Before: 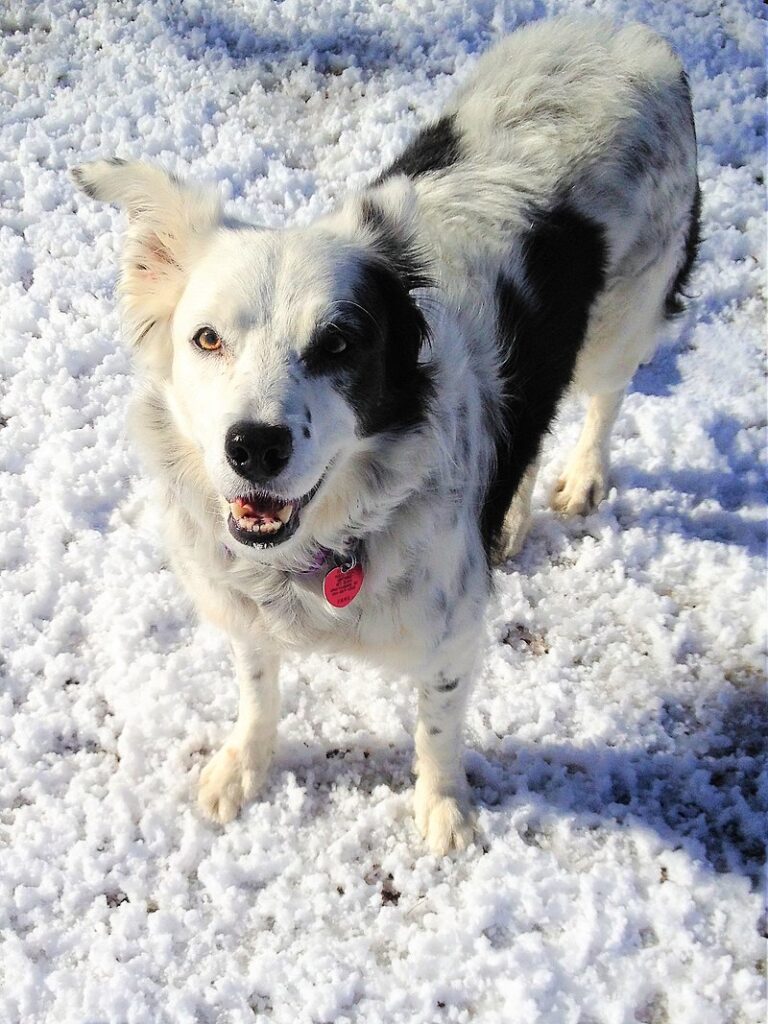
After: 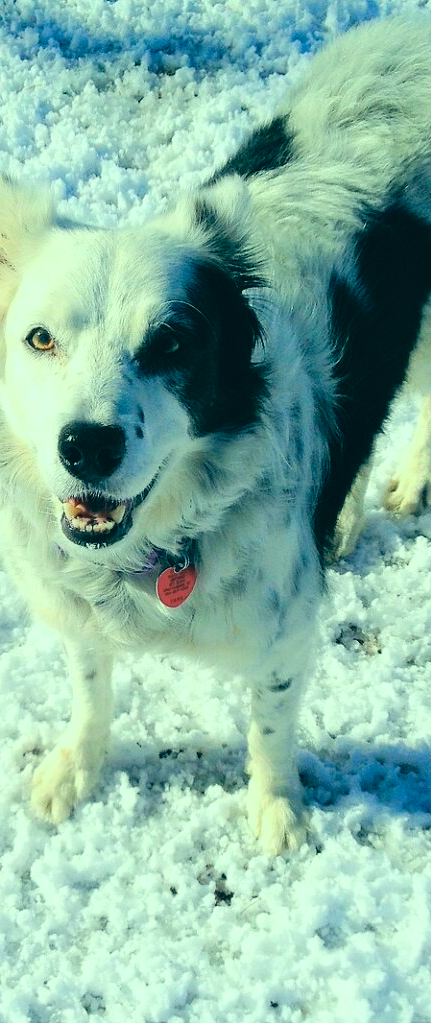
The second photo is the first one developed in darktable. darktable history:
contrast brightness saturation: contrast 0.101, brightness 0.037, saturation 0.094
crop: left 21.785%, right 22.053%, bottom 0.01%
color correction: highlights a* -19.53, highlights b* 9.8, shadows a* -20.75, shadows b* -11.41
